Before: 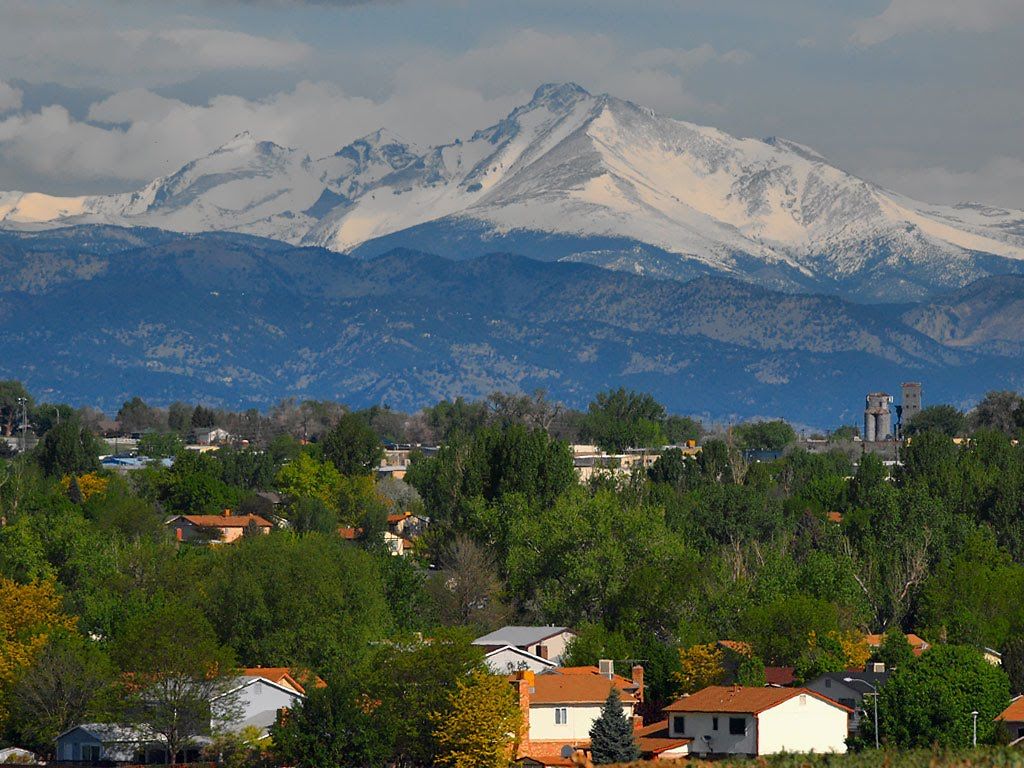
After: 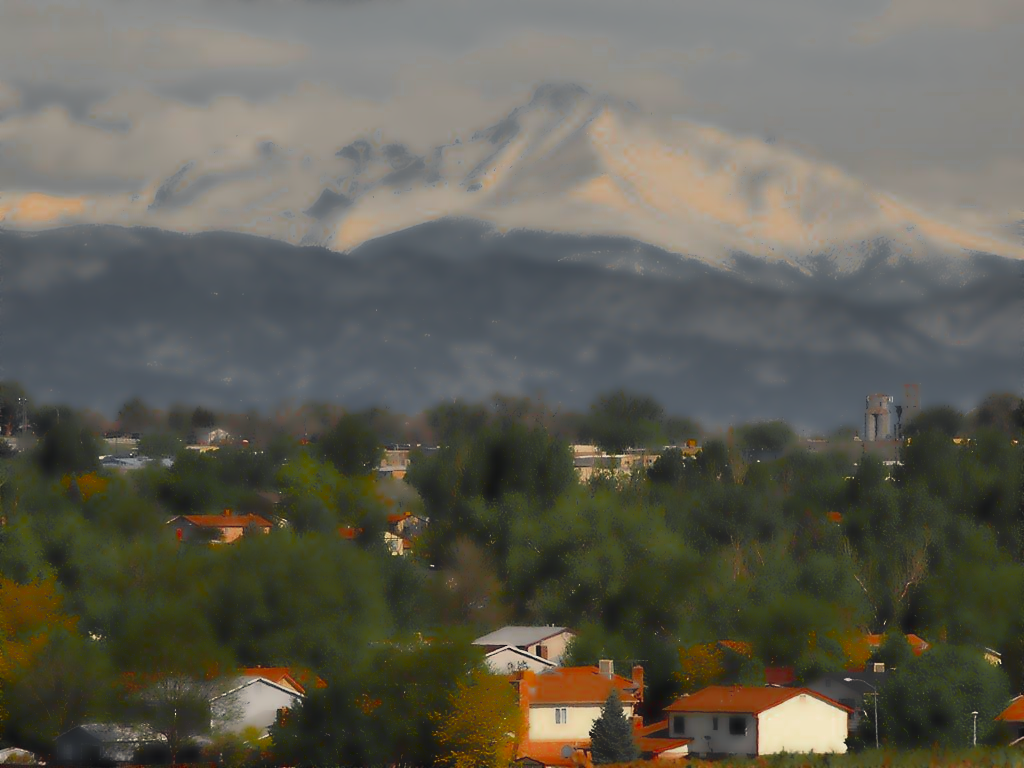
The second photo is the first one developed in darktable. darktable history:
color zones: curves: ch0 [(0.004, 0.388) (0.125, 0.392) (0.25, 0.404) (0.375, 0.5) (0.5, 0.5) (0.625, 0.5) (0.75, 0.5) (0.875, 0.5)]; ch1 [(0, 0.5) (0.125, 0.5) (0.25, 0.5) (0.375, 0.124) (0.524, 0.124) (0.645, 0.128) (0.789, 0.132) (0.914, 0.096) (0.998, 0.068)]
lowpass: radius 4, soften with bilateral filter, unbound 0
white balance: red 1.045, blue 0.932
